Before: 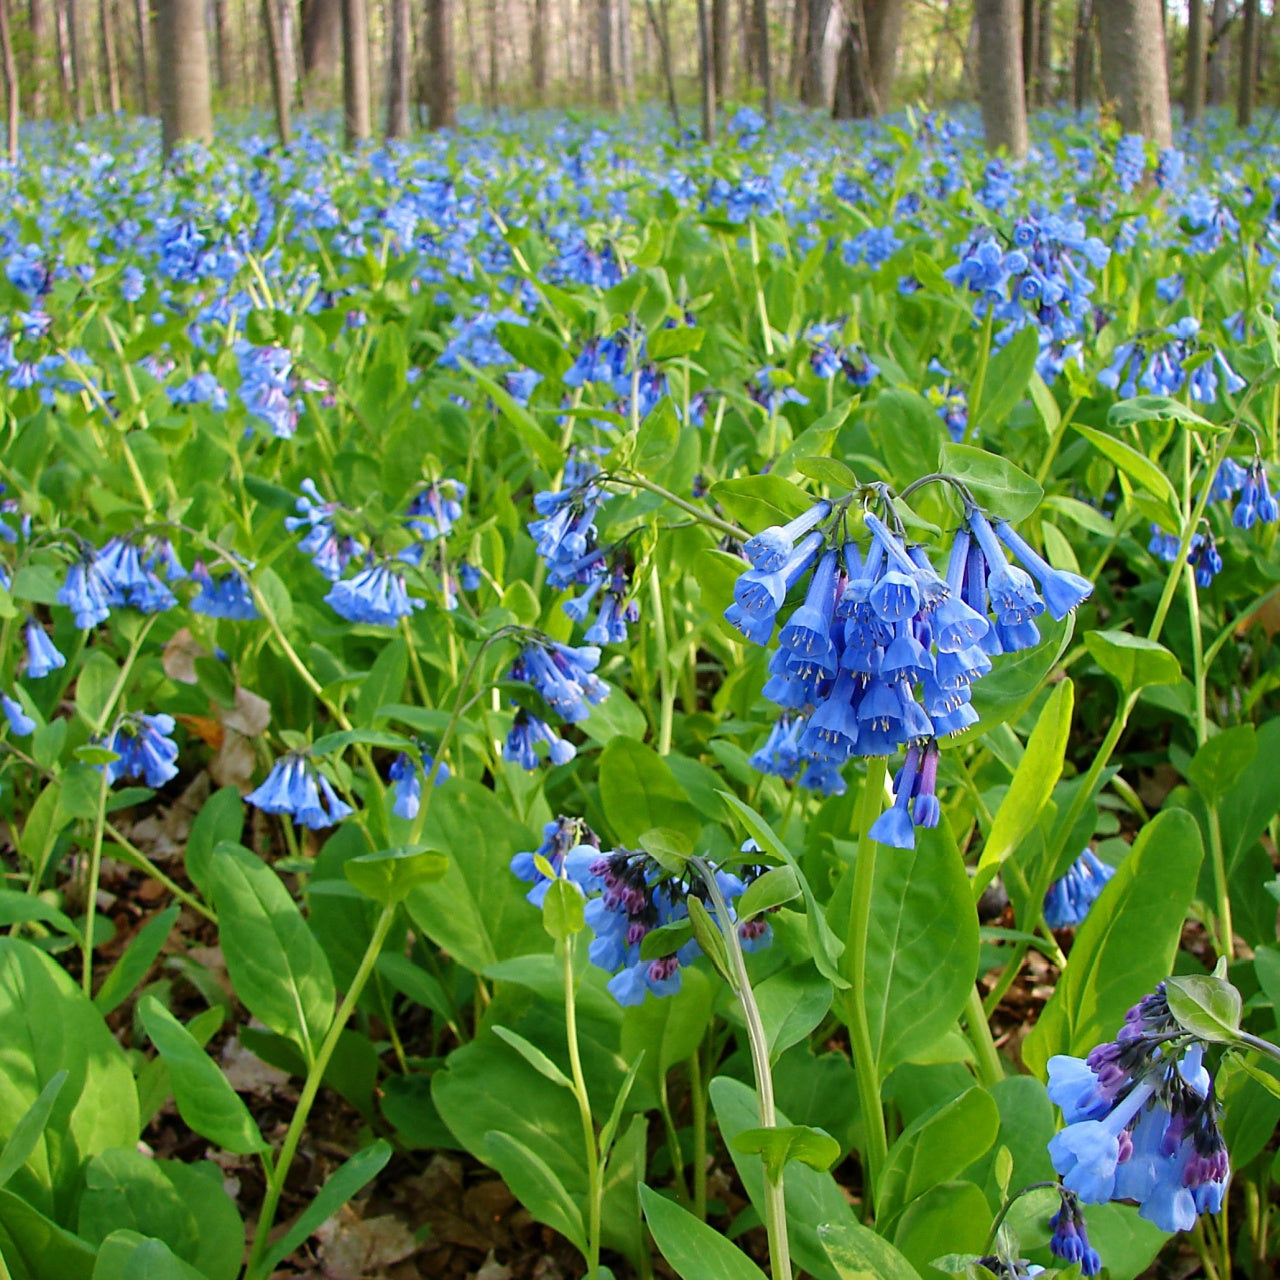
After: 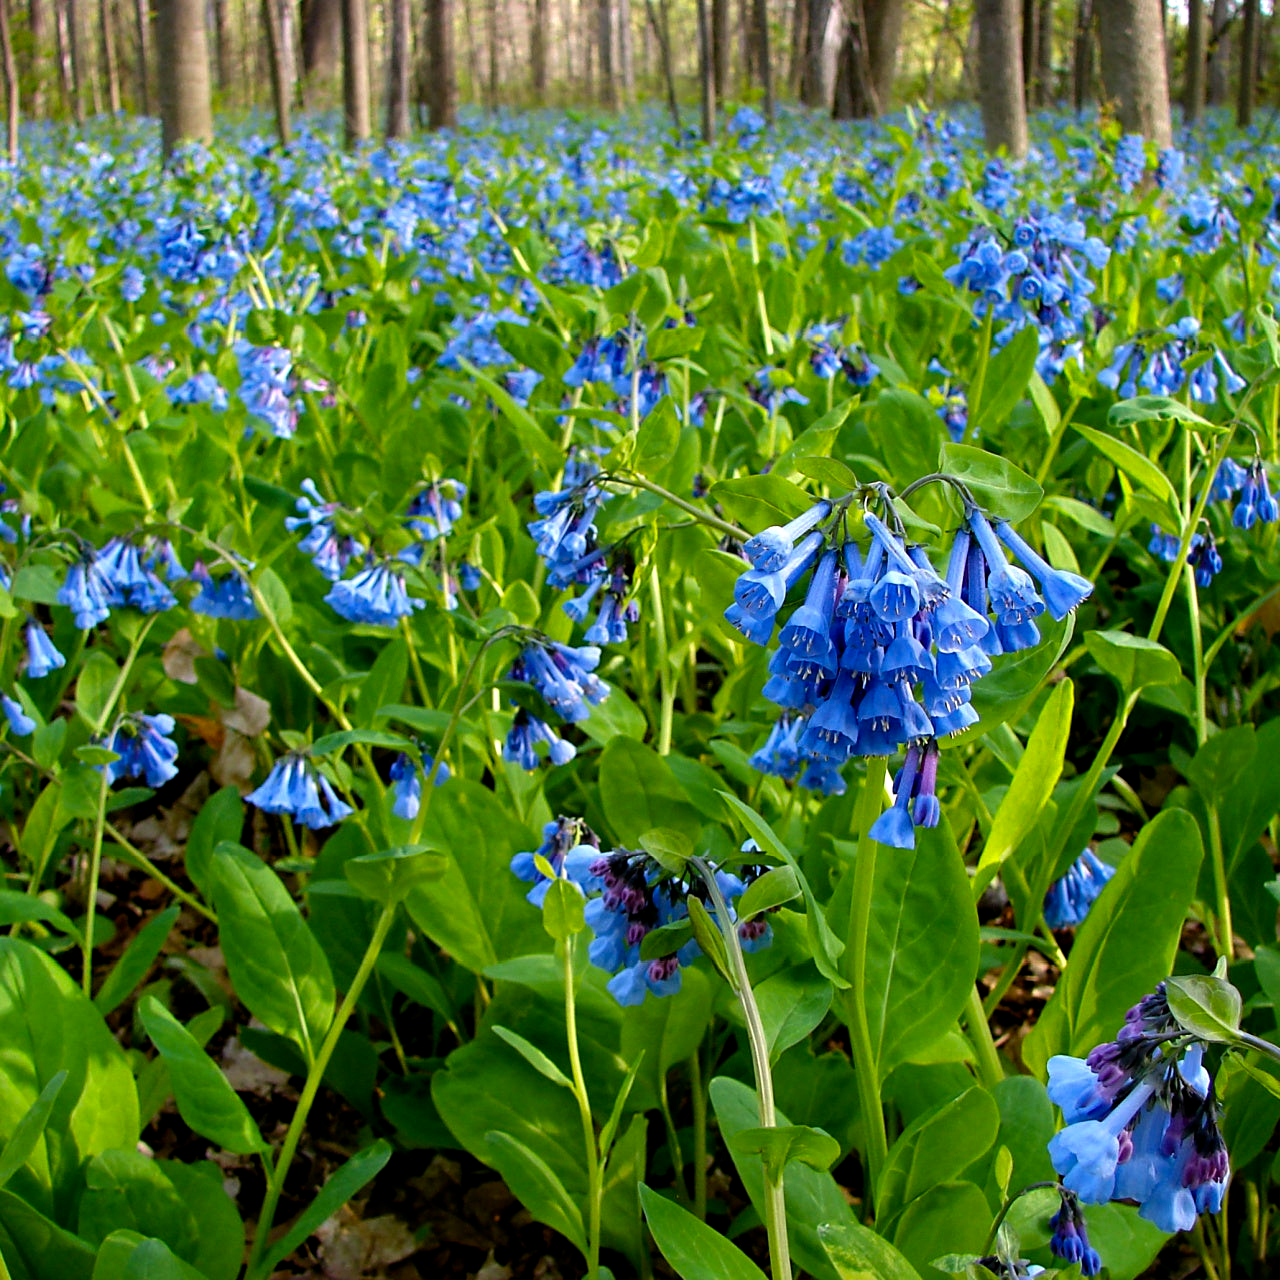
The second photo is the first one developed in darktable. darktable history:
color balance rgb: power › luminance -14.978%, global offset › luminance -0.866%, perceptual saturation grading › global saturation -2.623%, global vibrance 35.714%, contrast 10.288%
